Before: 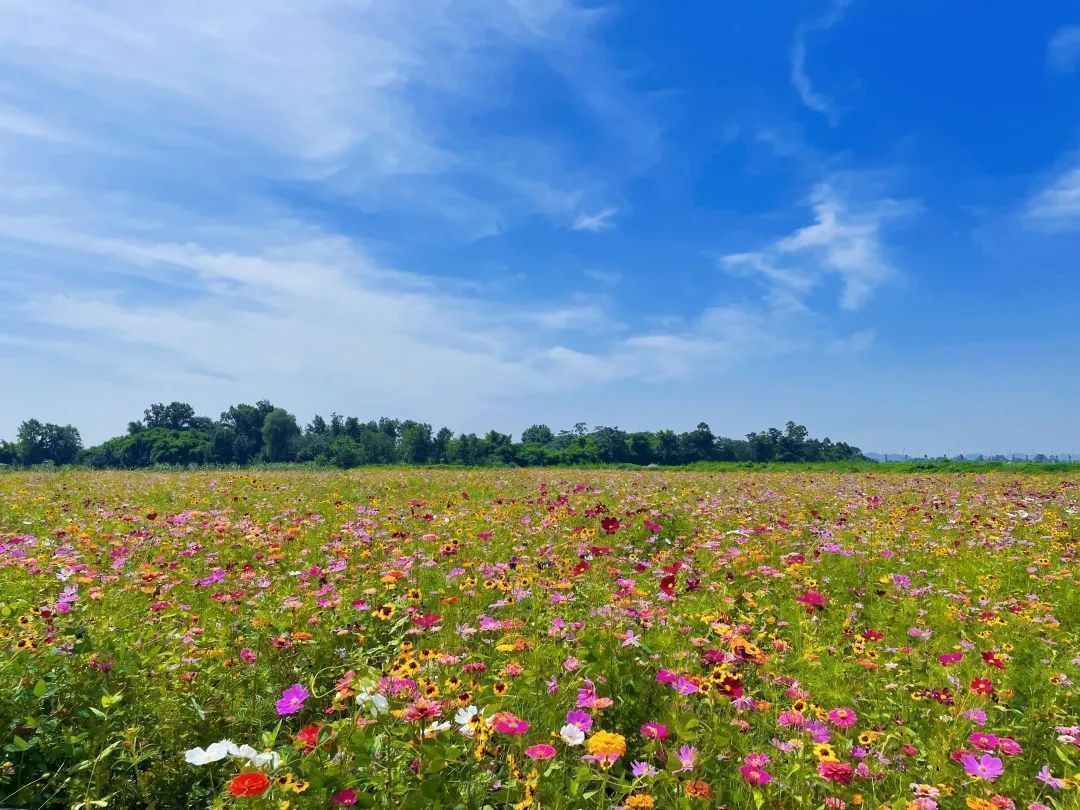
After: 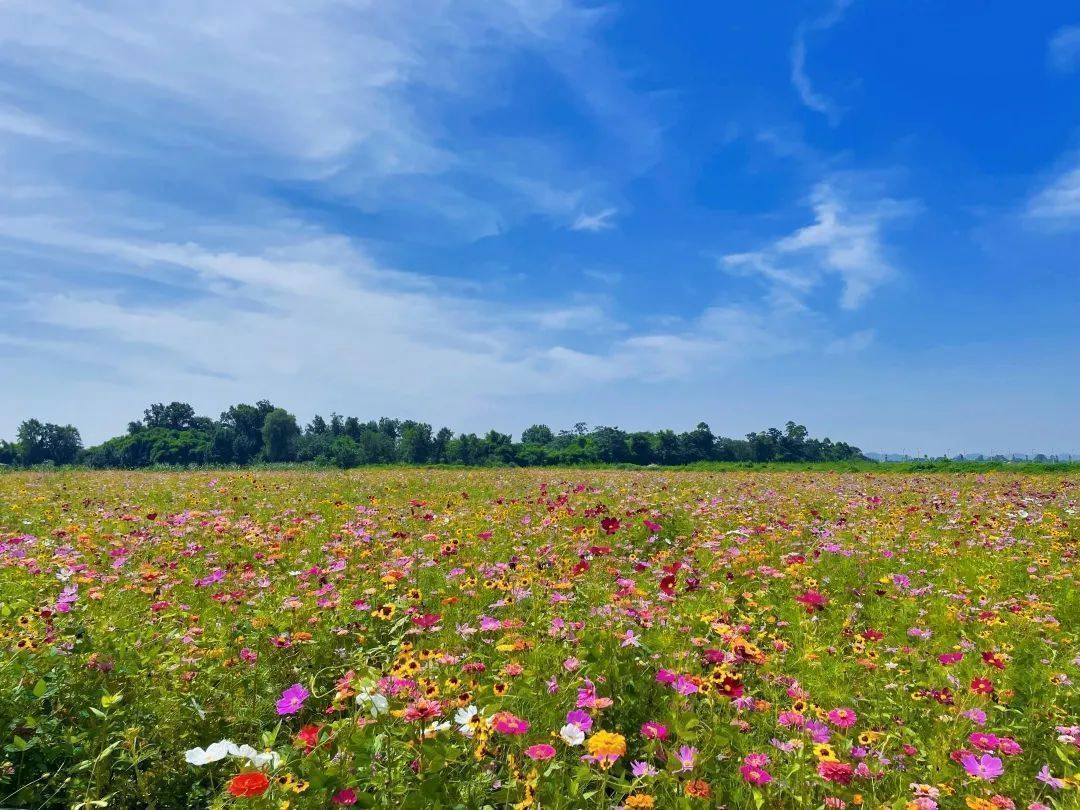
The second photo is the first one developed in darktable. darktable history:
levels: mode automatic
shadows and highlights: shadows 22.63, highlights -49.35, soften with gaussian
